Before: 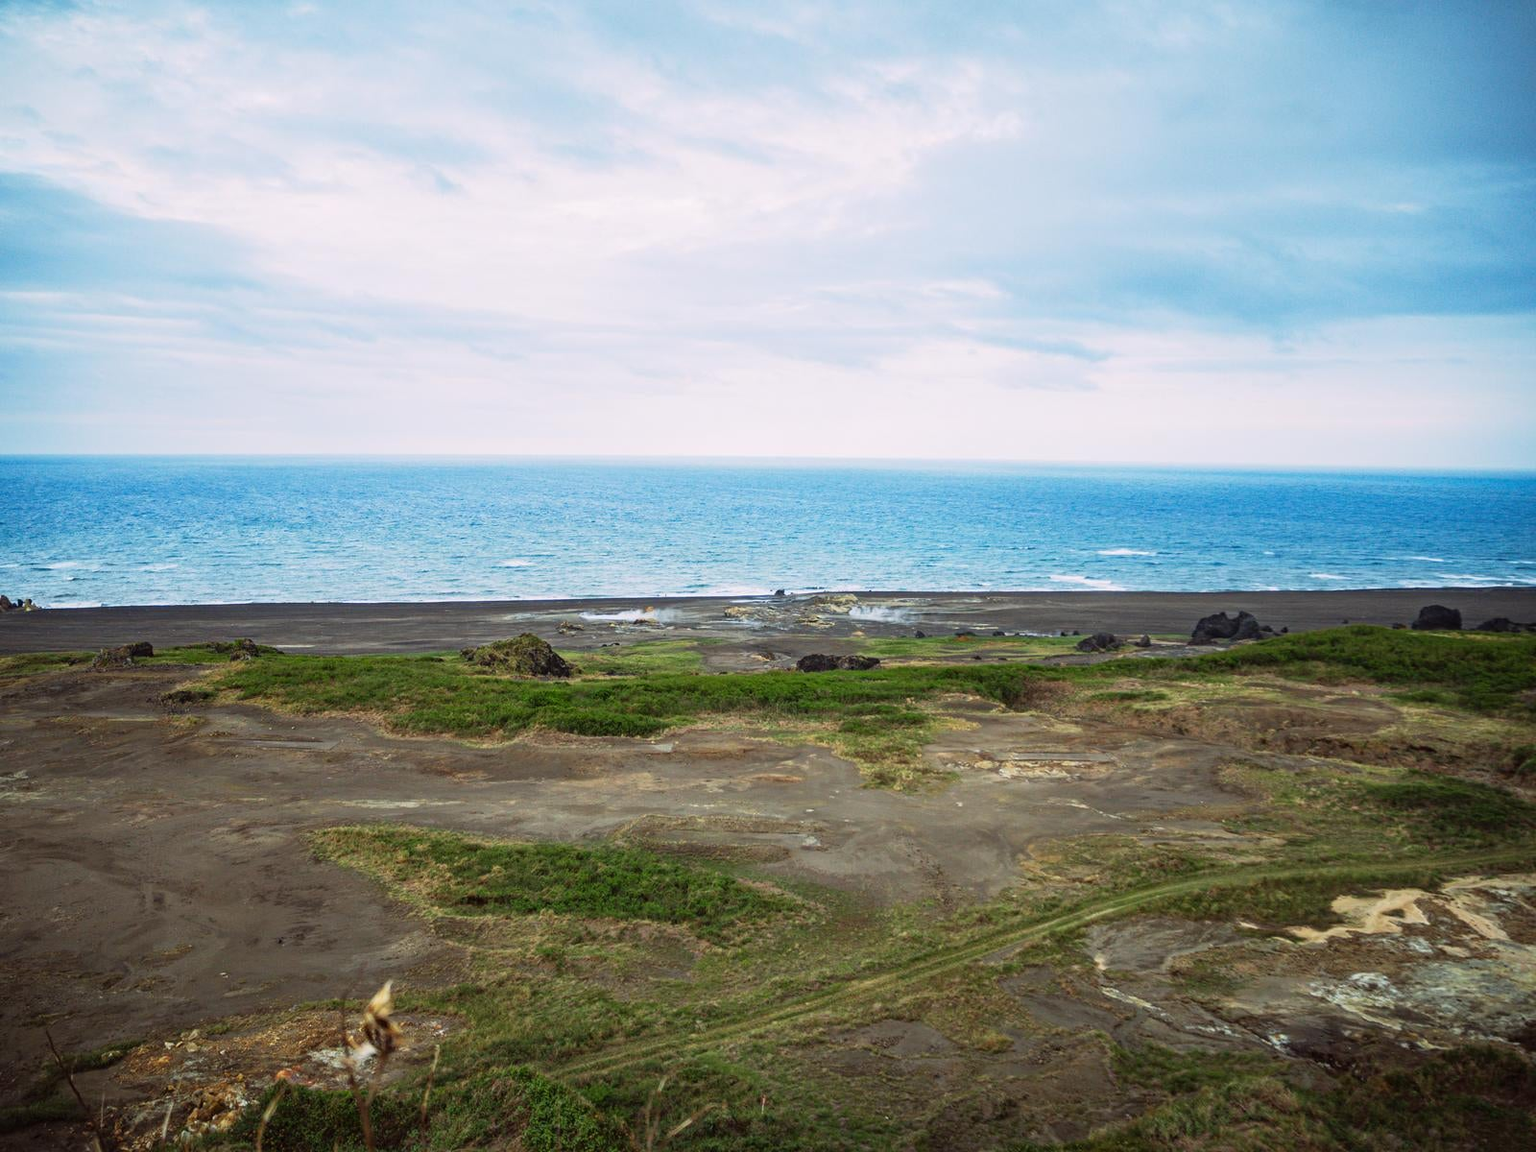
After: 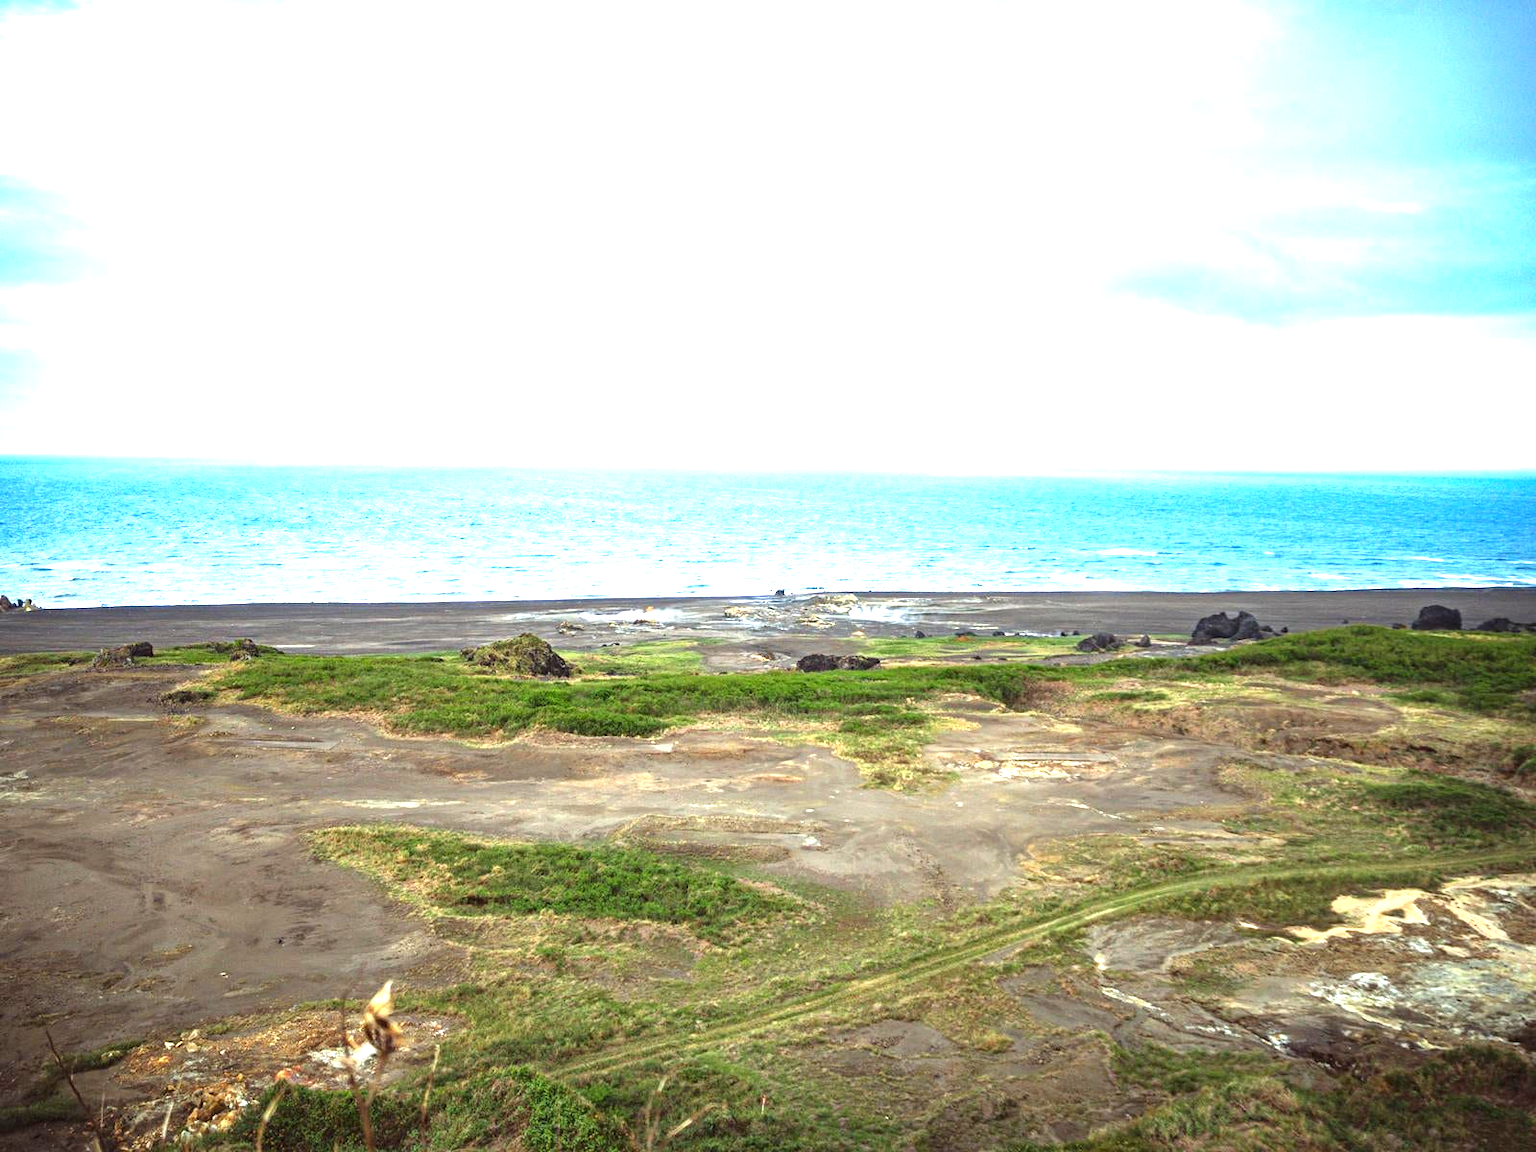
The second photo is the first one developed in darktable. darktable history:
exposure: black level correction 0, exposure 1.407 EV, compensate highlight preservation false
